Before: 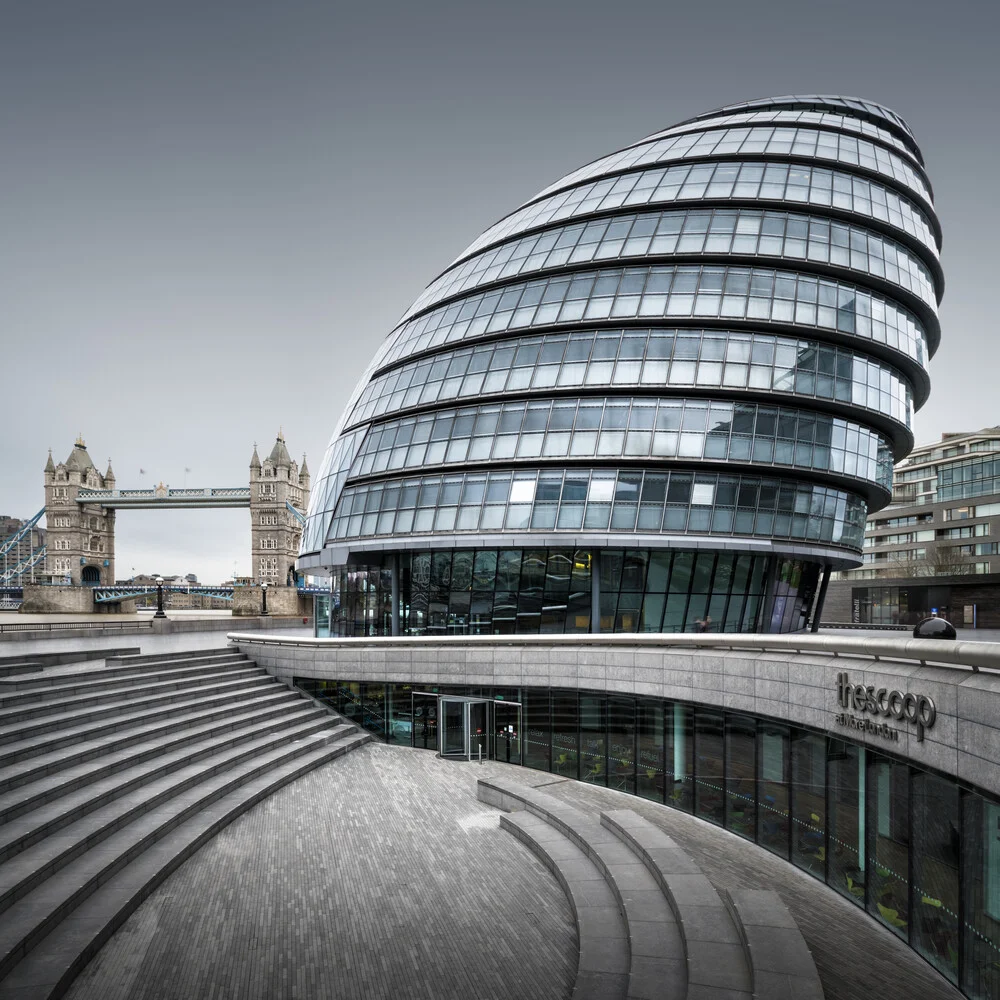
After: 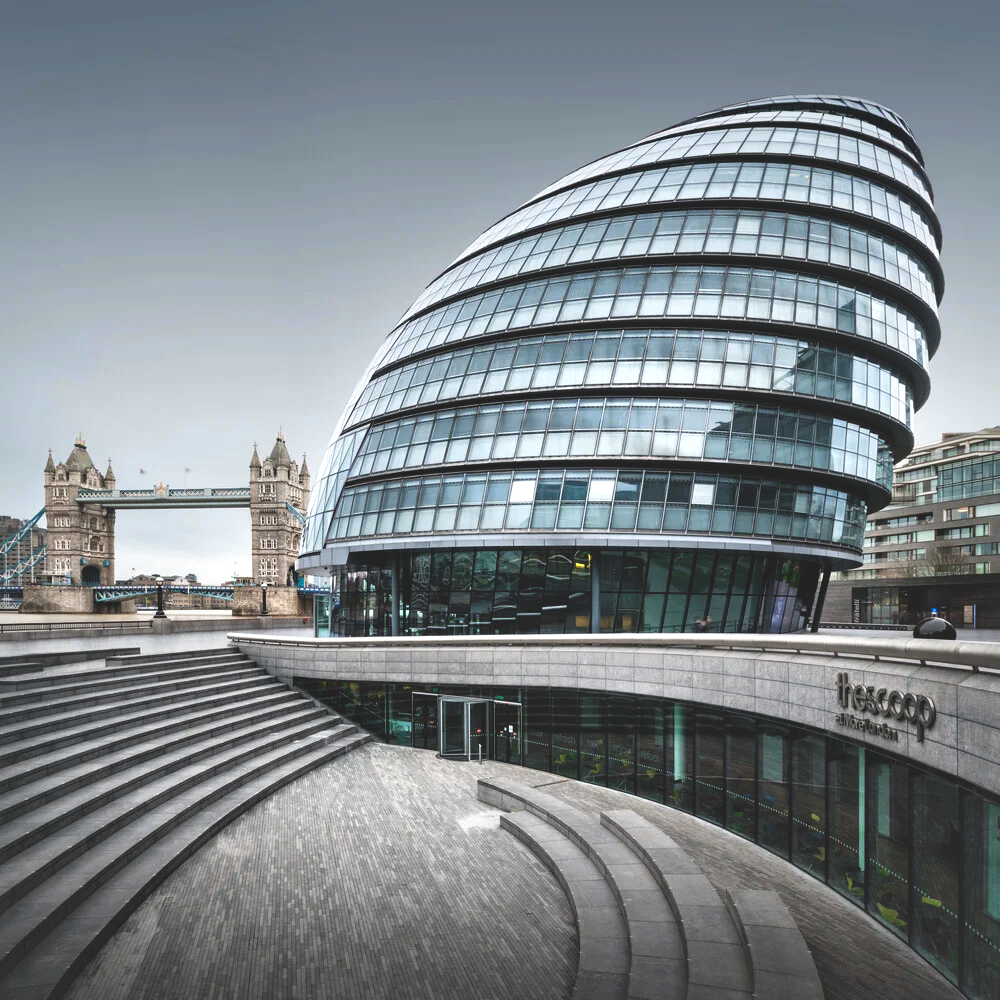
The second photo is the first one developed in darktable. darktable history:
color zones: curves: ch0 [(0.099, 0.624) (0.257, 0.596) (0.384, 0.376) (0.529, 0.492) (0.697, 0.564) (0.768, 0.532) (0.908, 0.644)]; ch1 [(0.112, 0.564) (0.254, 0.612) (0.432, 0.676) (0.592, 0.456) (0.743, 0.684) (0.888, 0.536)]; ch2 [(0.25, 0.5) (0.469, 0.36) (0.75, 0.5)]
exposure: black level correction -0.028, compensate highlight preservation false
local contrast: mode bilateral grid, contrast 25, coarseness 60, detail 151%, midtone range 0.2
